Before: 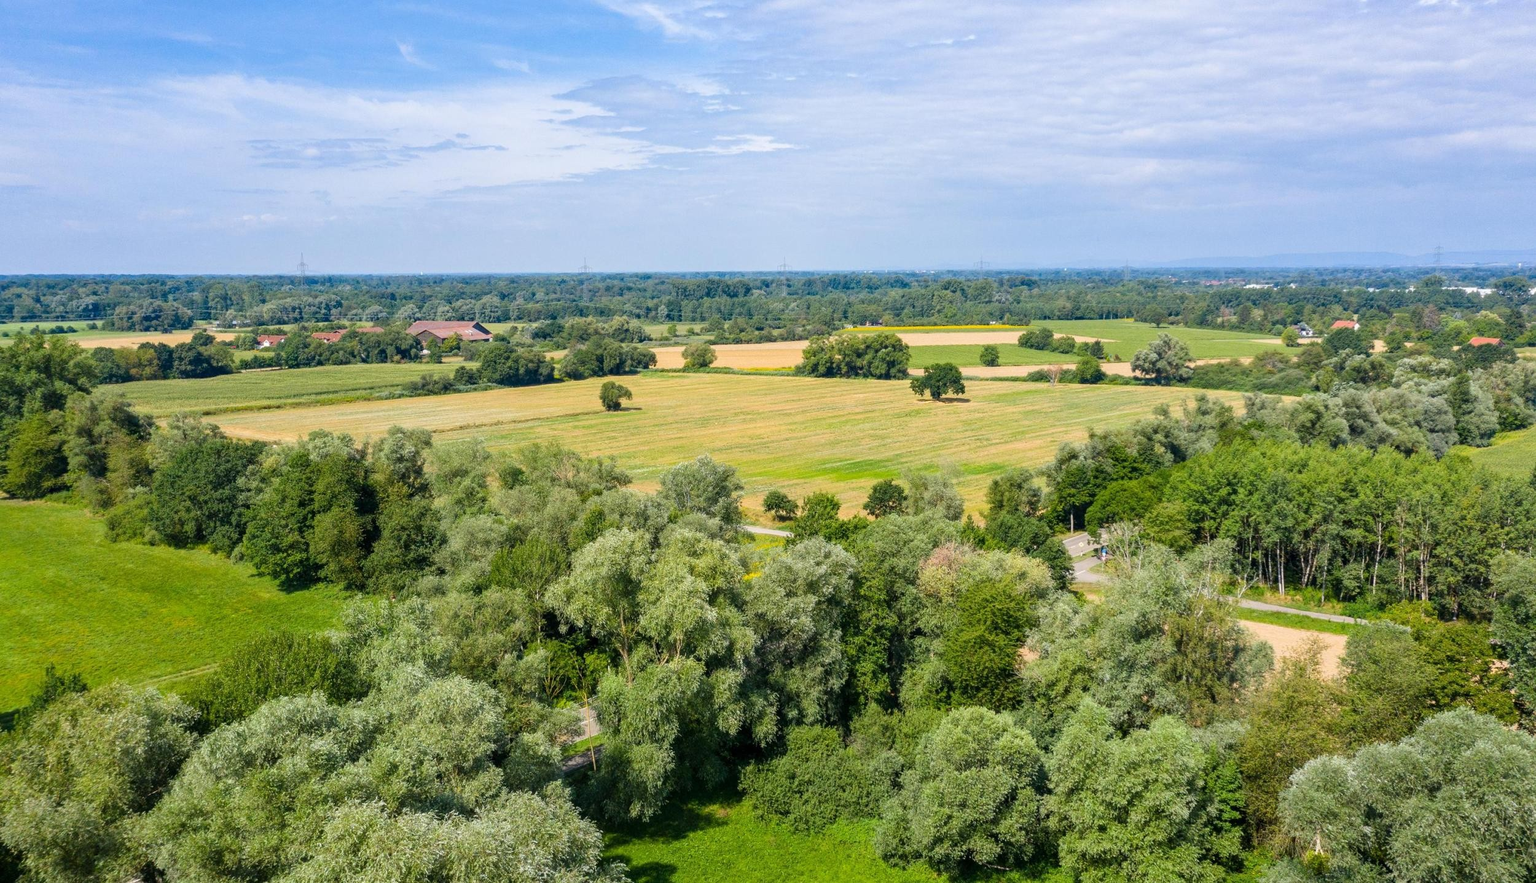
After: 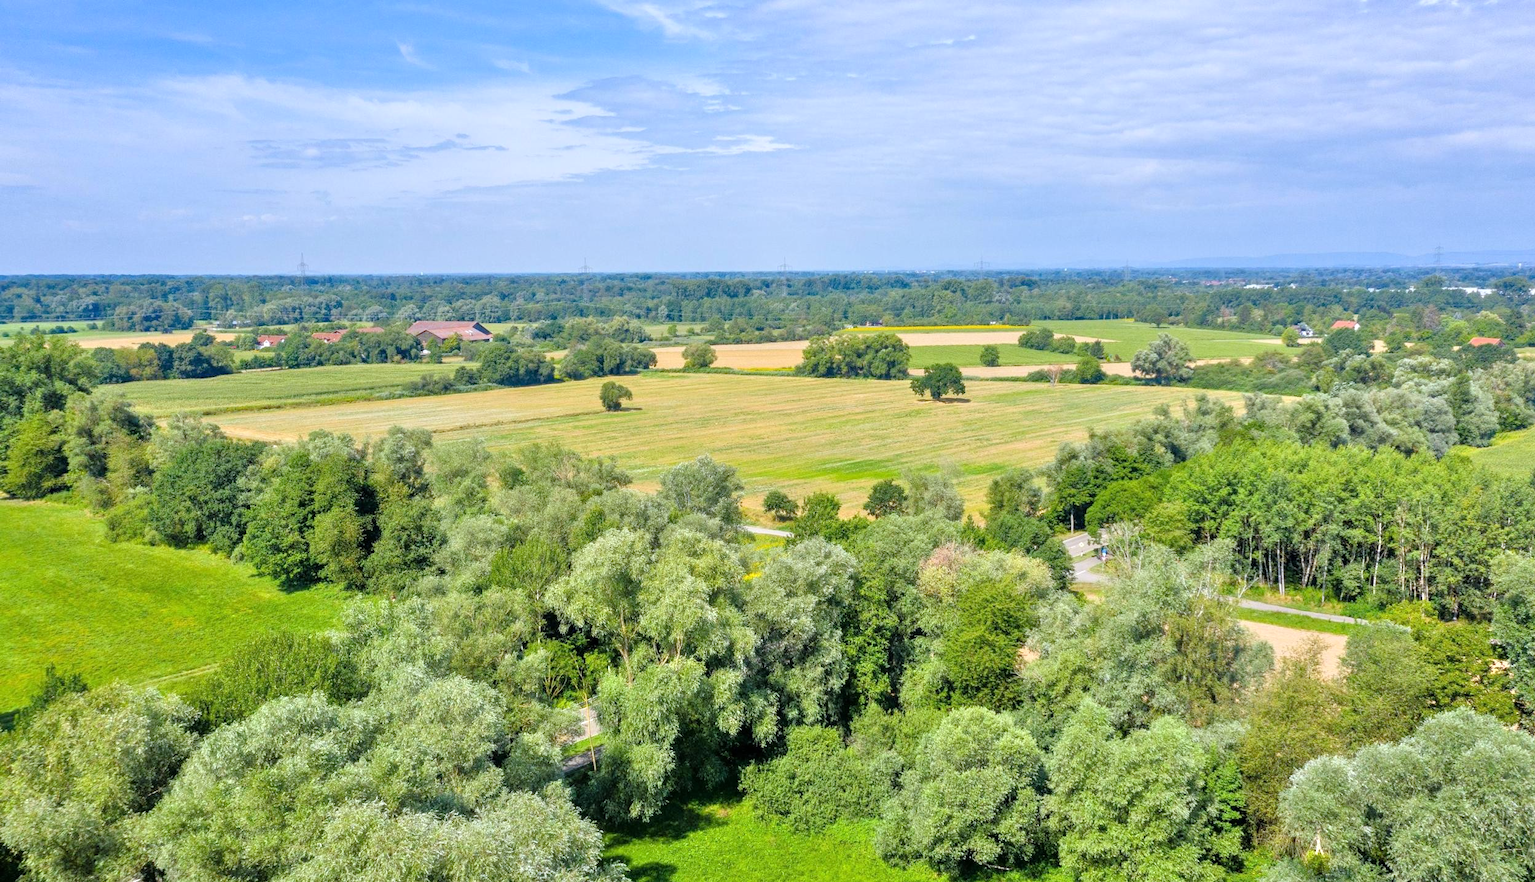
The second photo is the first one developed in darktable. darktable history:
tone equalizer: -7 EV 0.15 EV, -6 EV 0.6 EV, -5 EV 1.15 EV, -4 EV 1.33 EV, -3 EV 1.15 EV, -2 EV 0.6 EV, -1 EV 0.15 EV, mask exposure compensation -0.5 EV
white balance: red 0.967, blue 1.049
